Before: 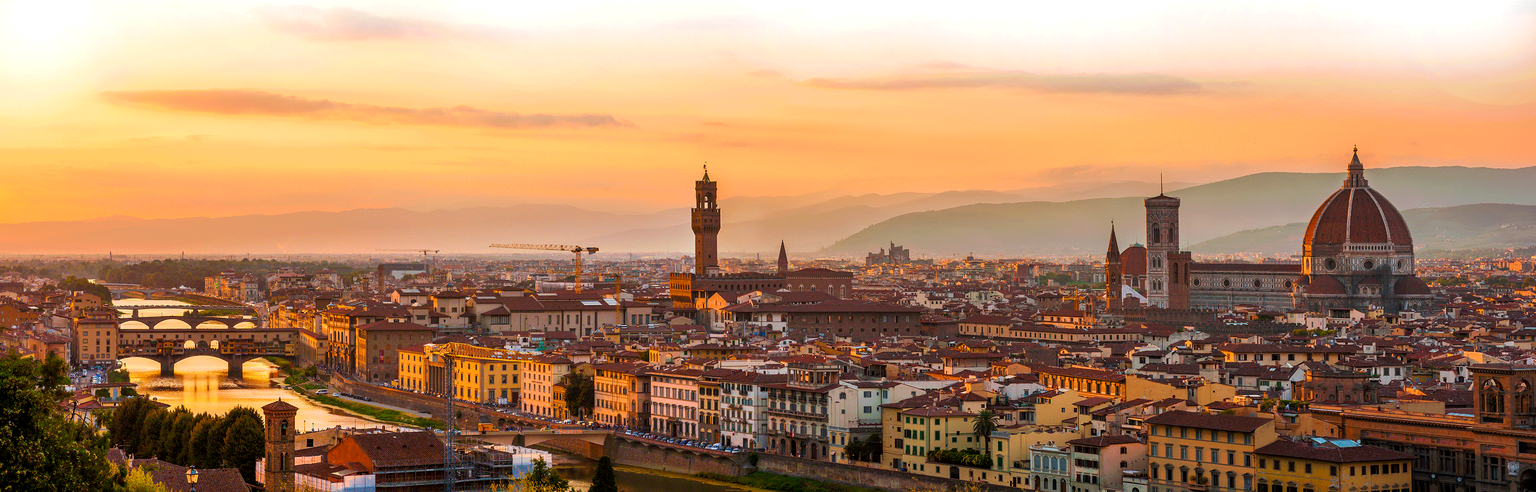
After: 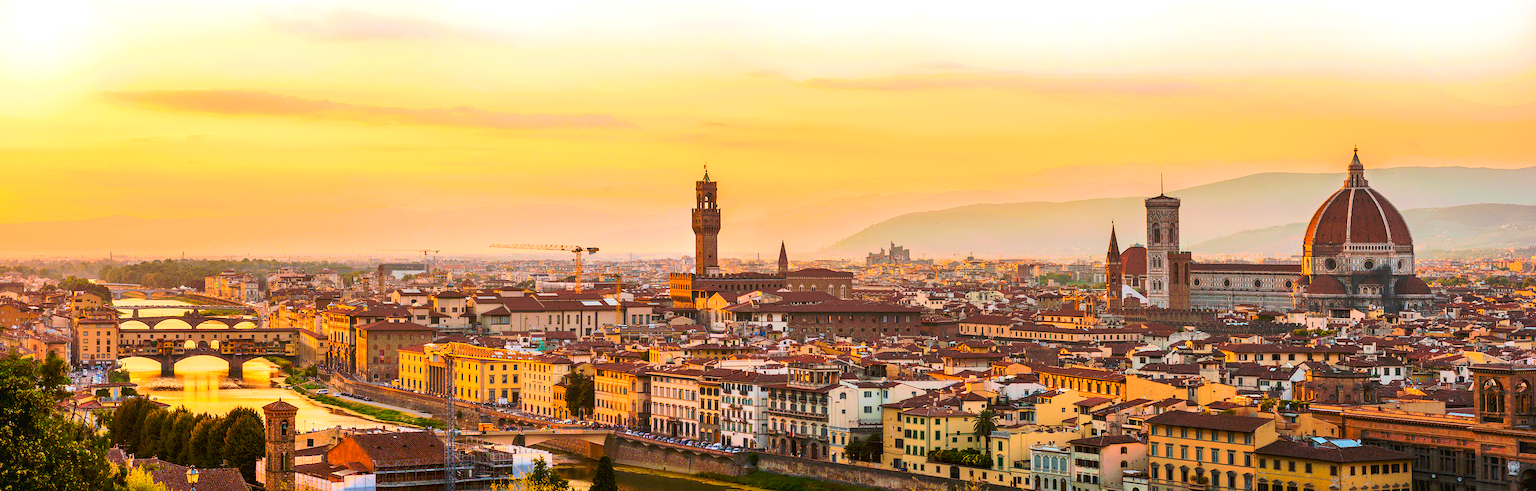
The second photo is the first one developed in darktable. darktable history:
exposure: black level correction 0.001, exposure 0.5 EV, compensate exposure bias true, compensate highlight preservation false
tone curve: curves: ch0 [(0, 0.03) (0.113, 0.087) (0.207, 0.184) (0.515, 0.612) (0.712, 0.793) (1, 0.946)]; ch1 [(0, 0) (0.172, 0.123) (0.317, 0.279) (0.407, 0.401) (0.476, 0.482) (0.505, 0.499) (0.534, 0.534) (0.632, 0.645) (0.726, 0.745) (1, 1)]; ch2 [(0, 0) (0.411, 0.424) (0.476, 0.492) (0.521, 0.524) (0.541, 0.559) (0.65, 0.699) (1, 1)], color space Lab, independent channels, preserve colors none
